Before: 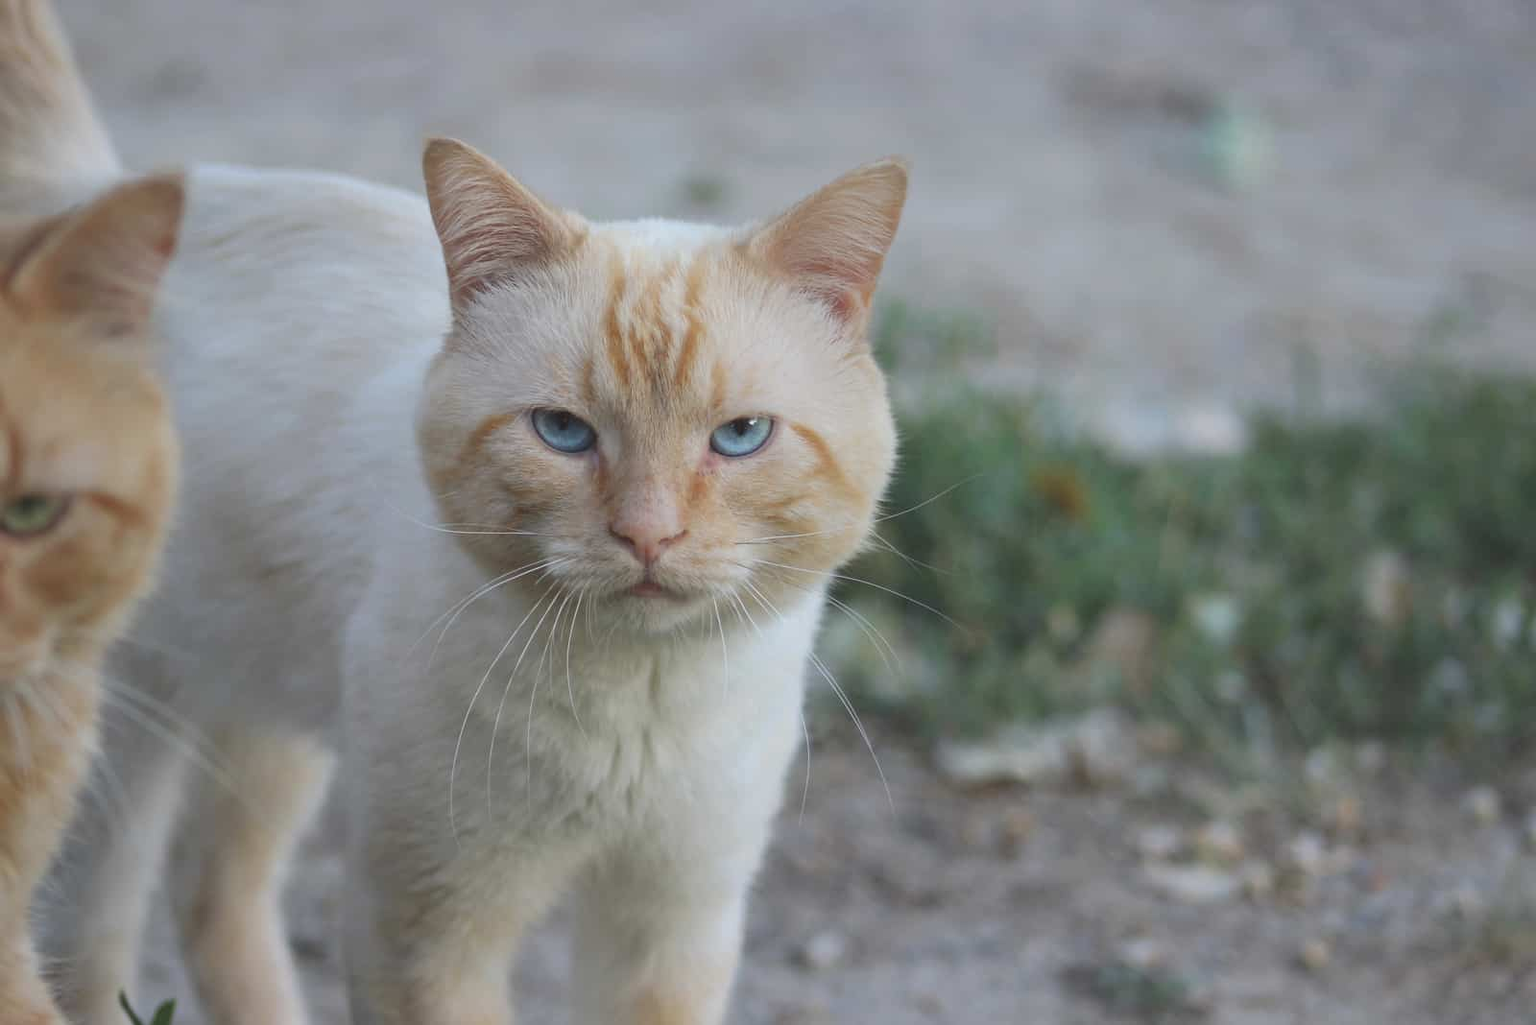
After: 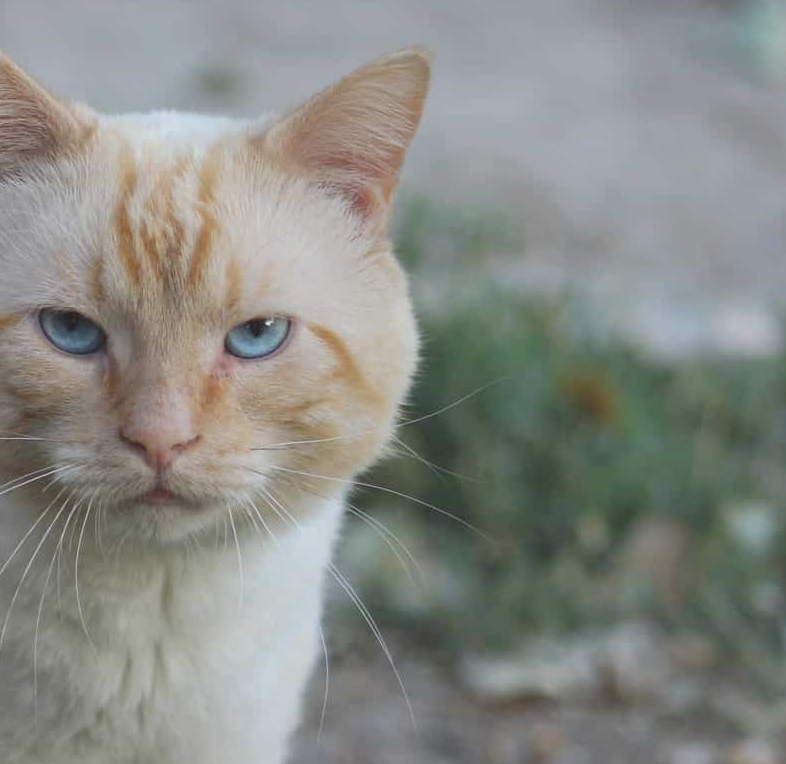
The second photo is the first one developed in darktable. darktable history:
crop: left 32.189%, top 10.962%, right 18.668%, bottom 17.469%
